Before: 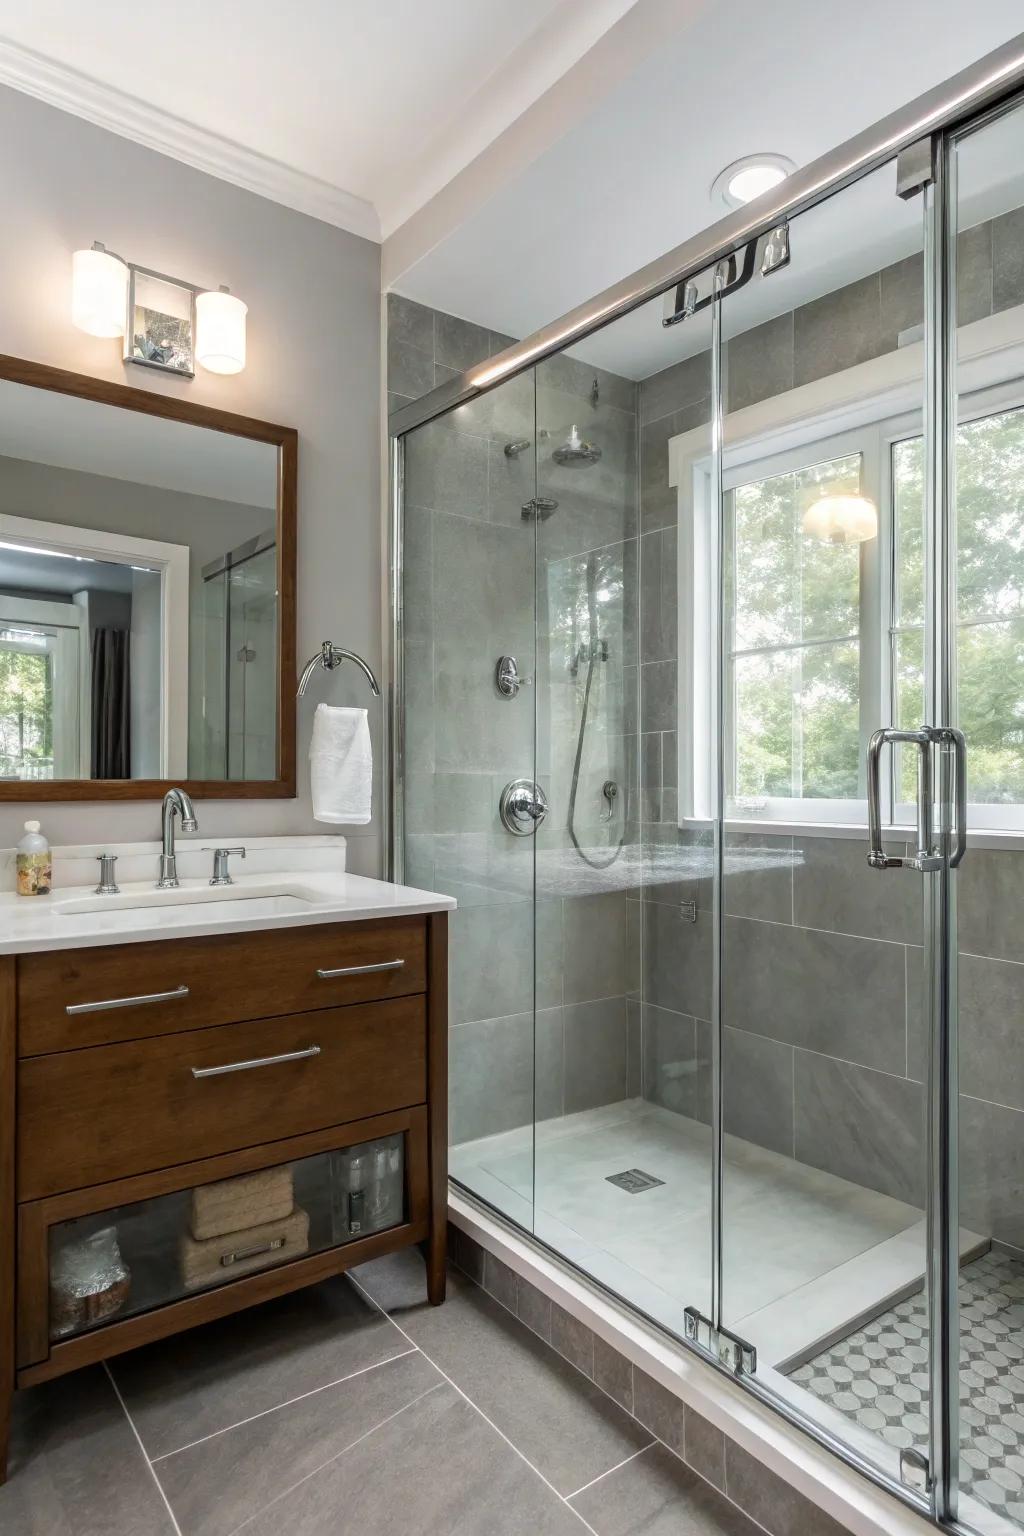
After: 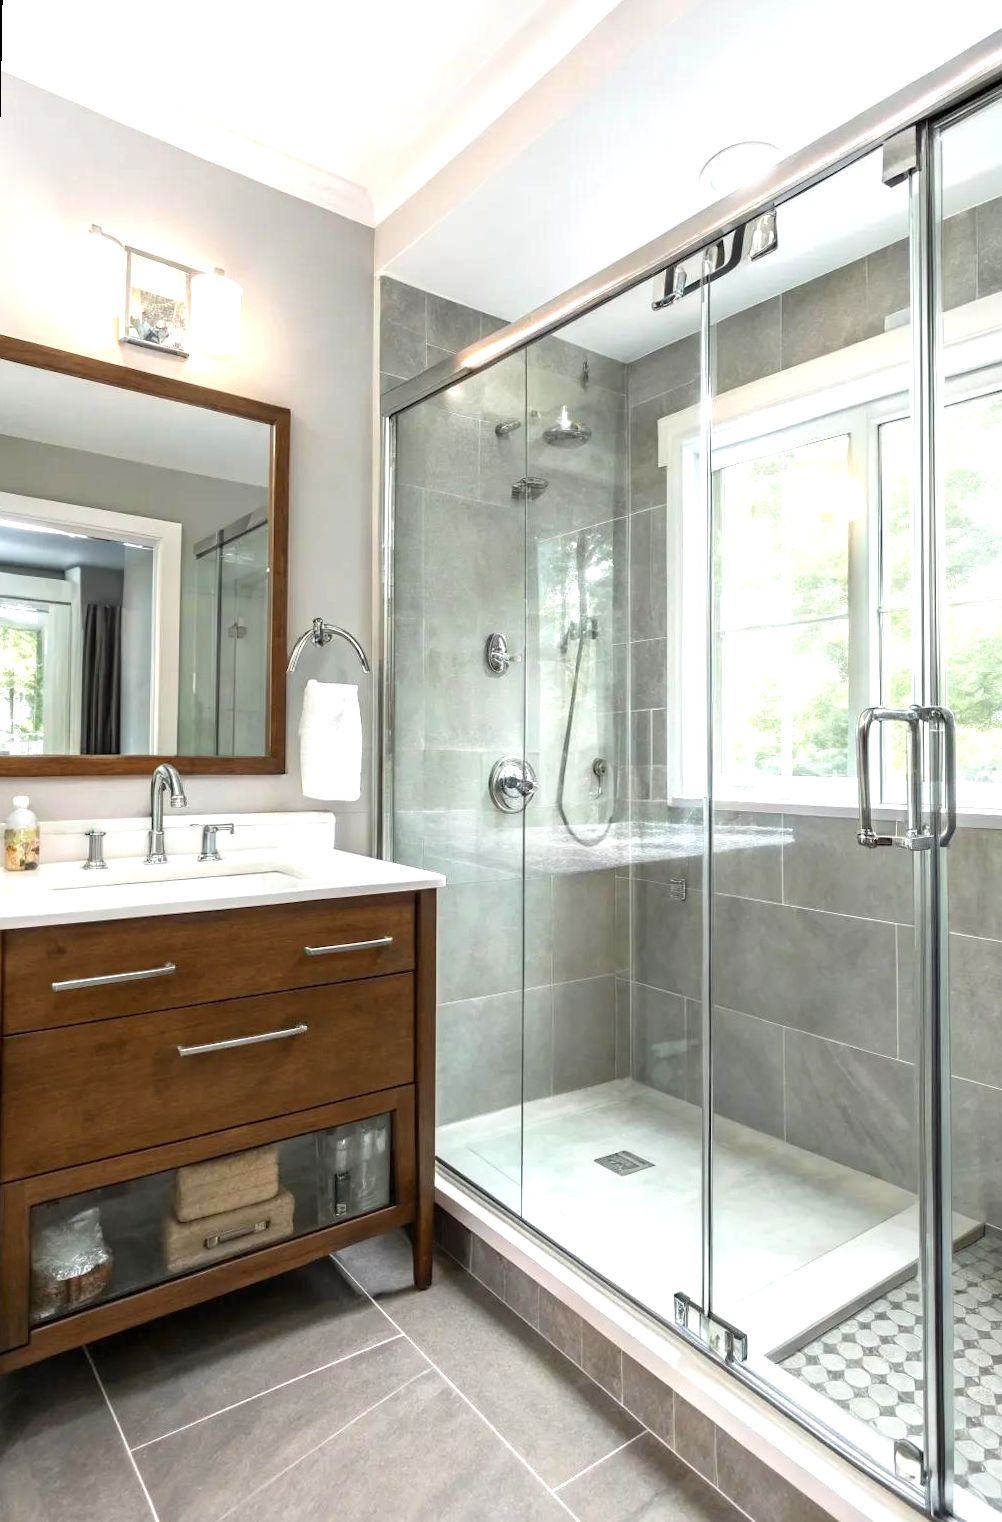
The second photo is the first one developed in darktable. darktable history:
rotate and perspective: rotation 0.226°, lens shift (vertical) -0.042, crop left 0.023, crop right 0.982, crop top 0.006, crop bottom 0.994
exposure: black level correction 0, exposure 0.9 EV, compensate highlight preservation false
